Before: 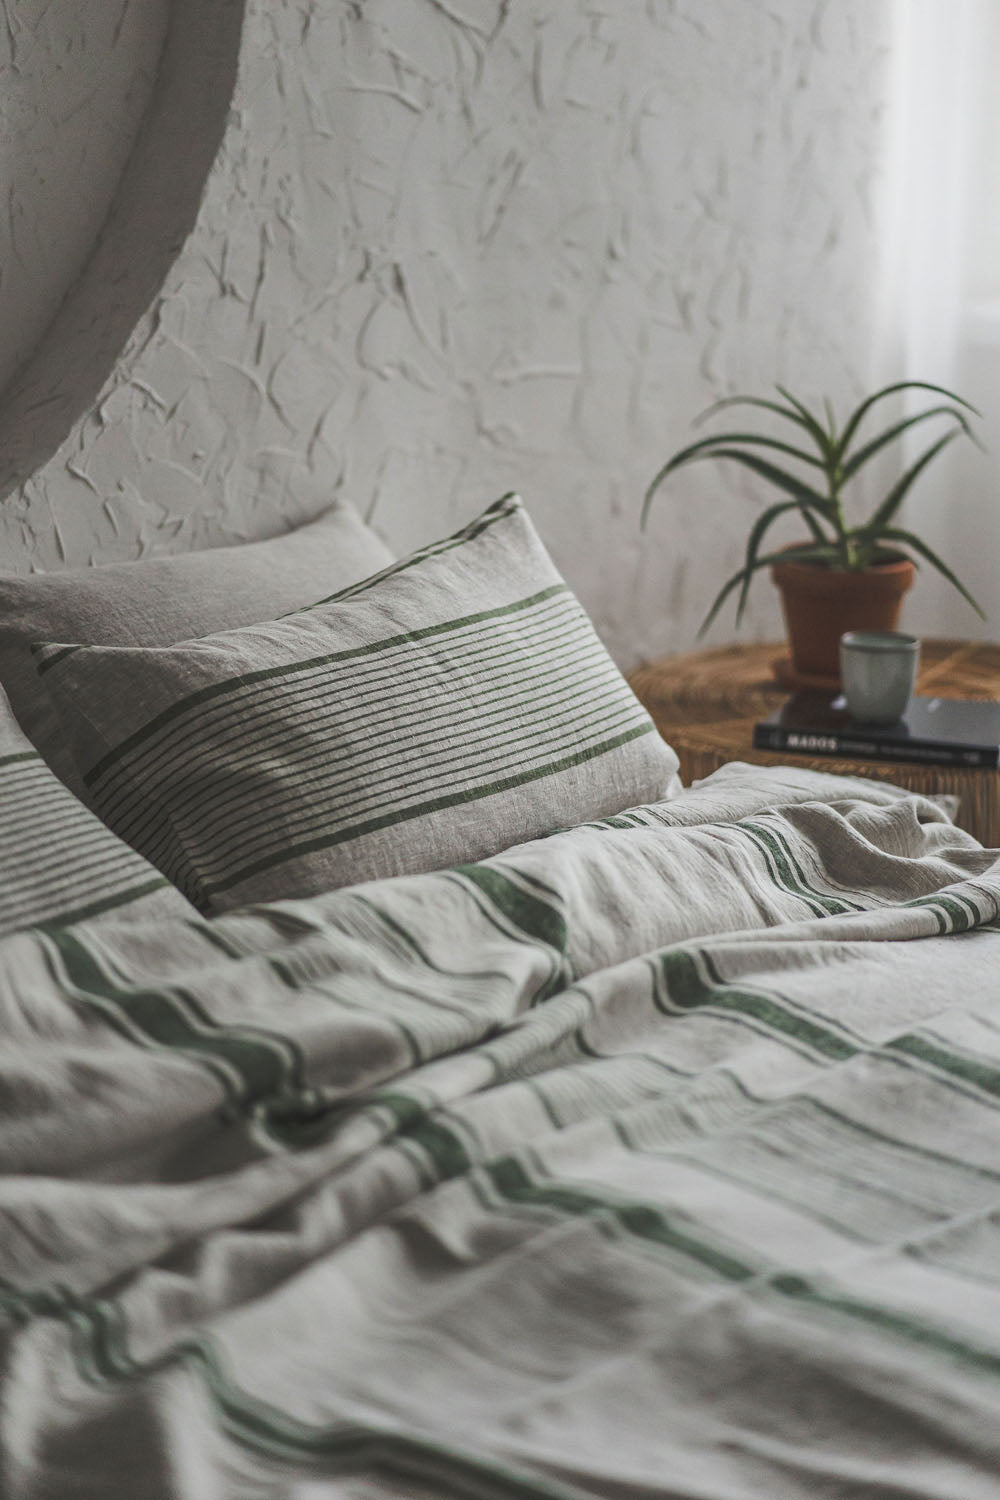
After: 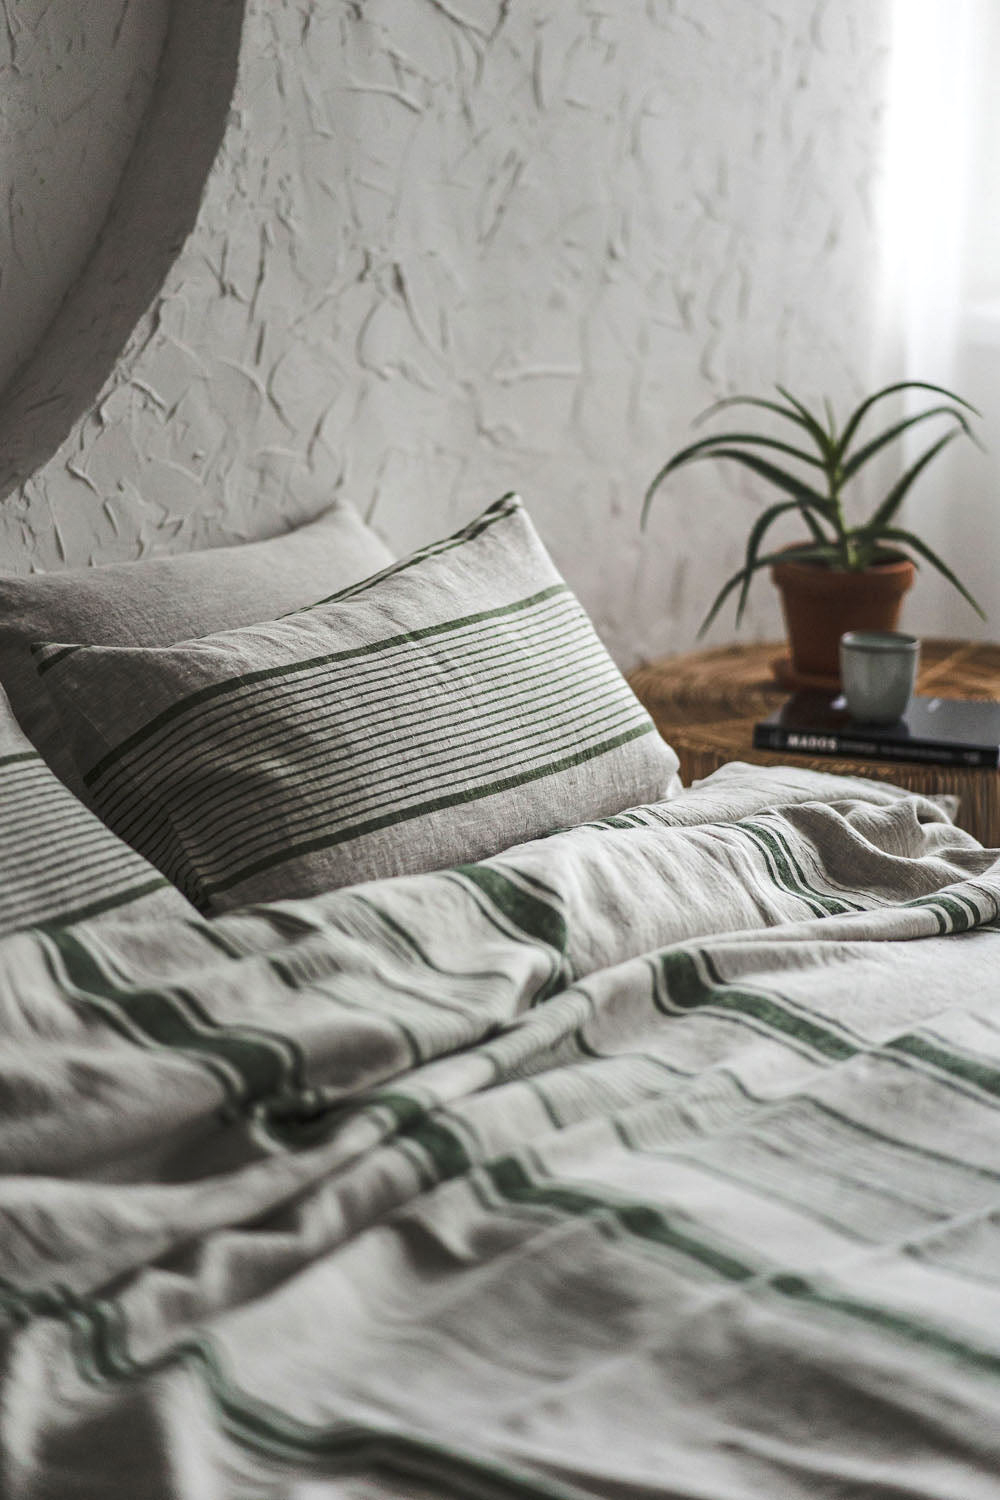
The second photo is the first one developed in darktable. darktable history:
exposure: black level correction 0.009, exposure 0.014 EV, compensate highlight preservation false
tone equalizer: -8 EV -0.417 EV, -7 EV -0.389 EV, -6 EV -0.333 EV, -5 EV -0.222 EV, -3 EV 0.222 EV, -2 EV 0.333 EV, -1 EV 0.389 EV, +0 EV 0.417 EV, edges refinement/feathering 500, mask exposure compensation -1.57 EV, preserve details no
